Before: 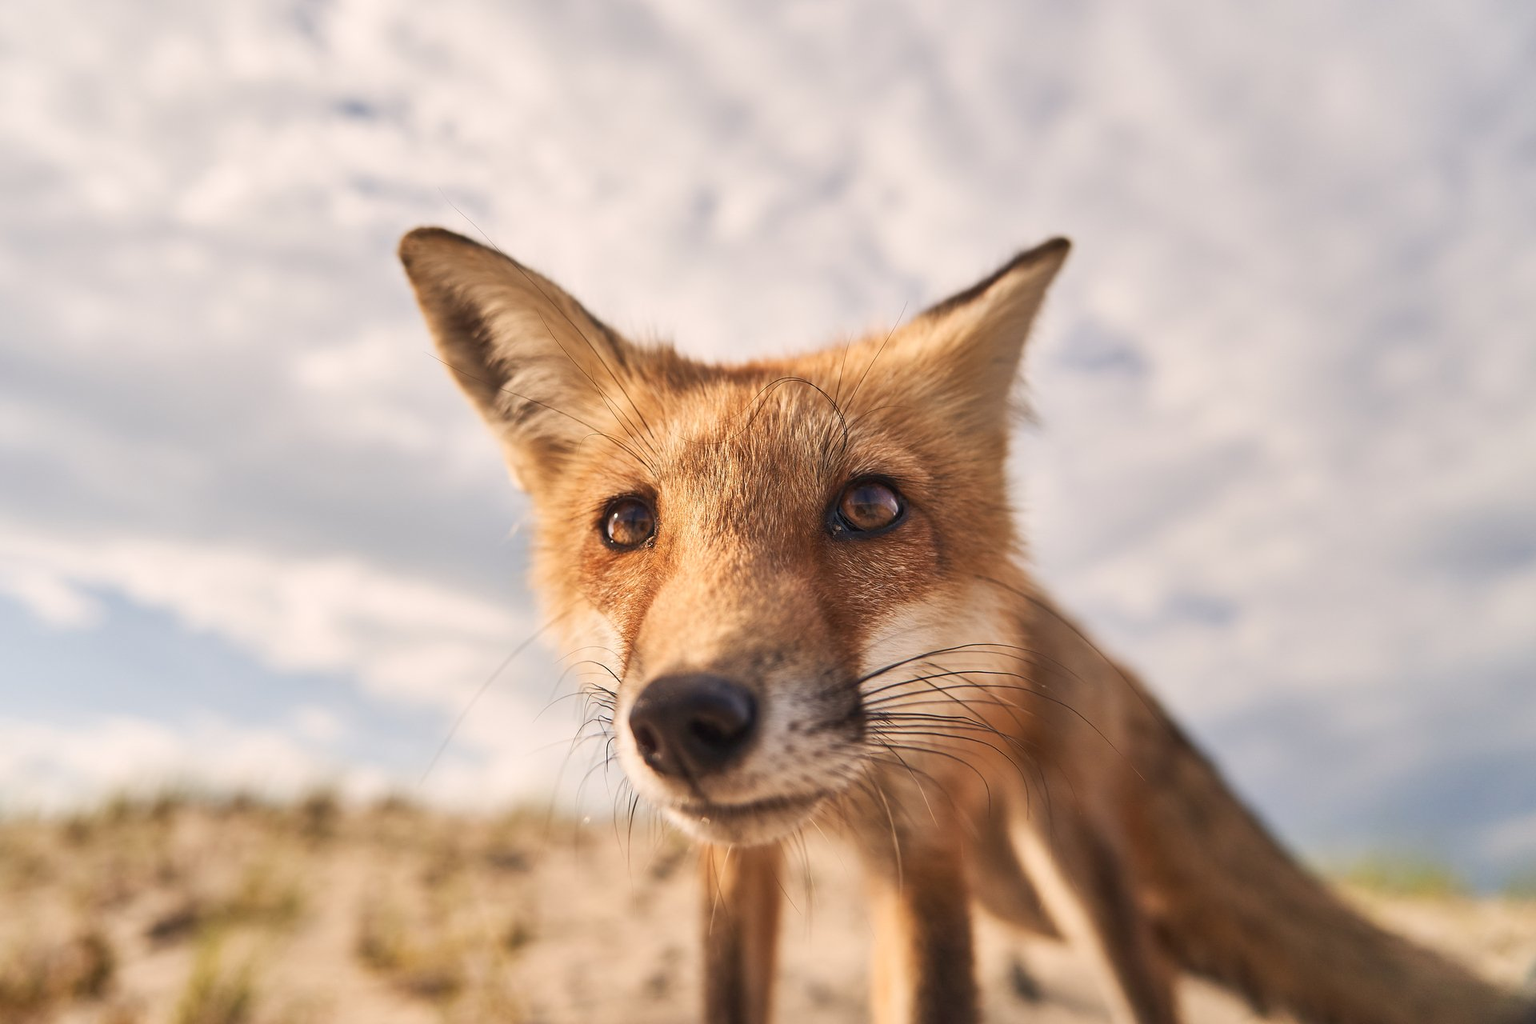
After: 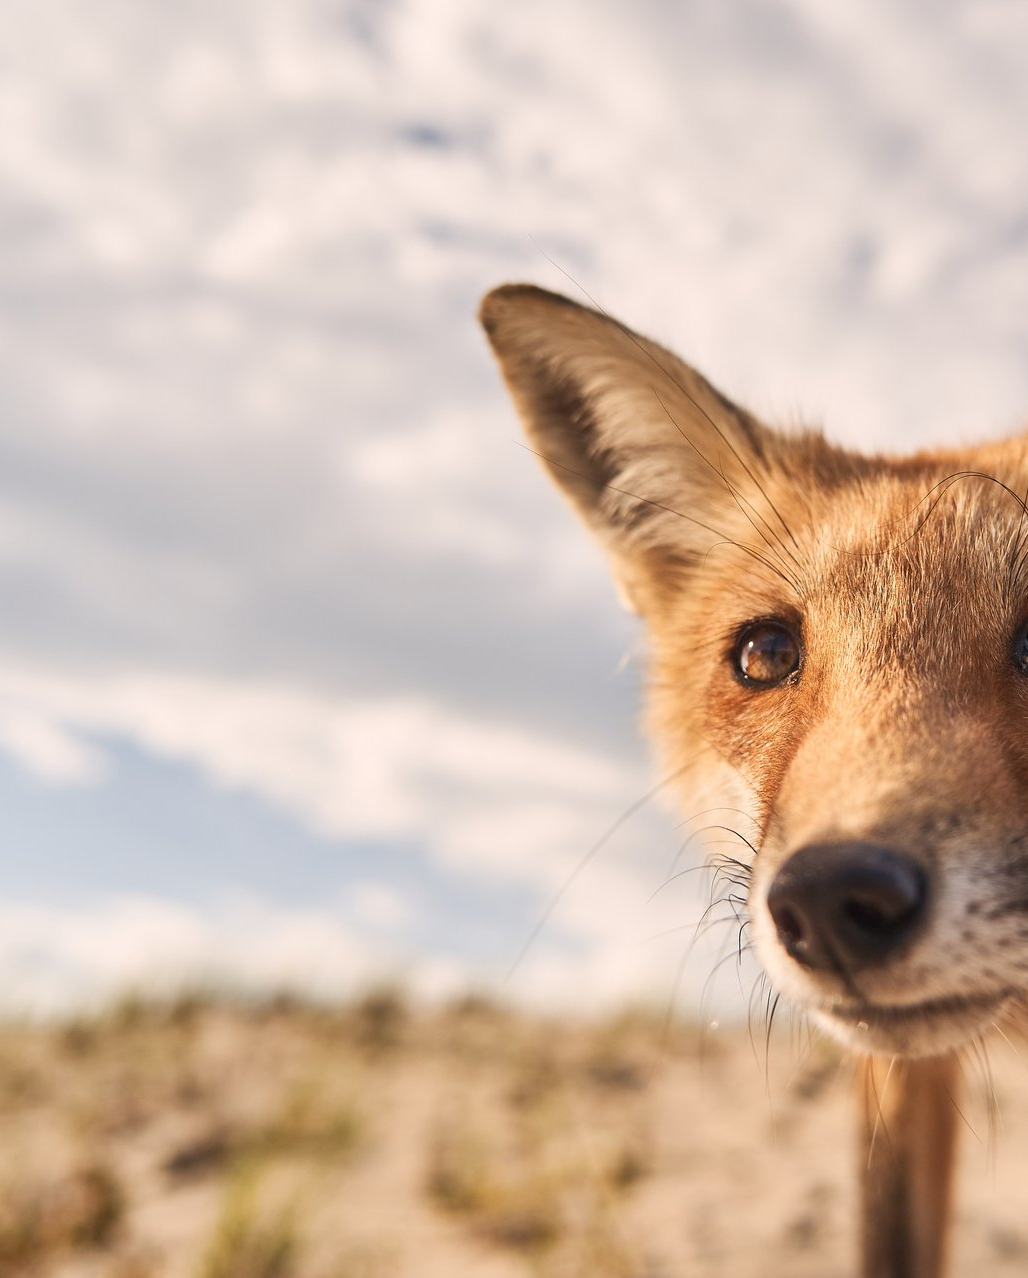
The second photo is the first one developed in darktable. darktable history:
crop: left 0.995%, right 45.412%, bottom 0.09%
